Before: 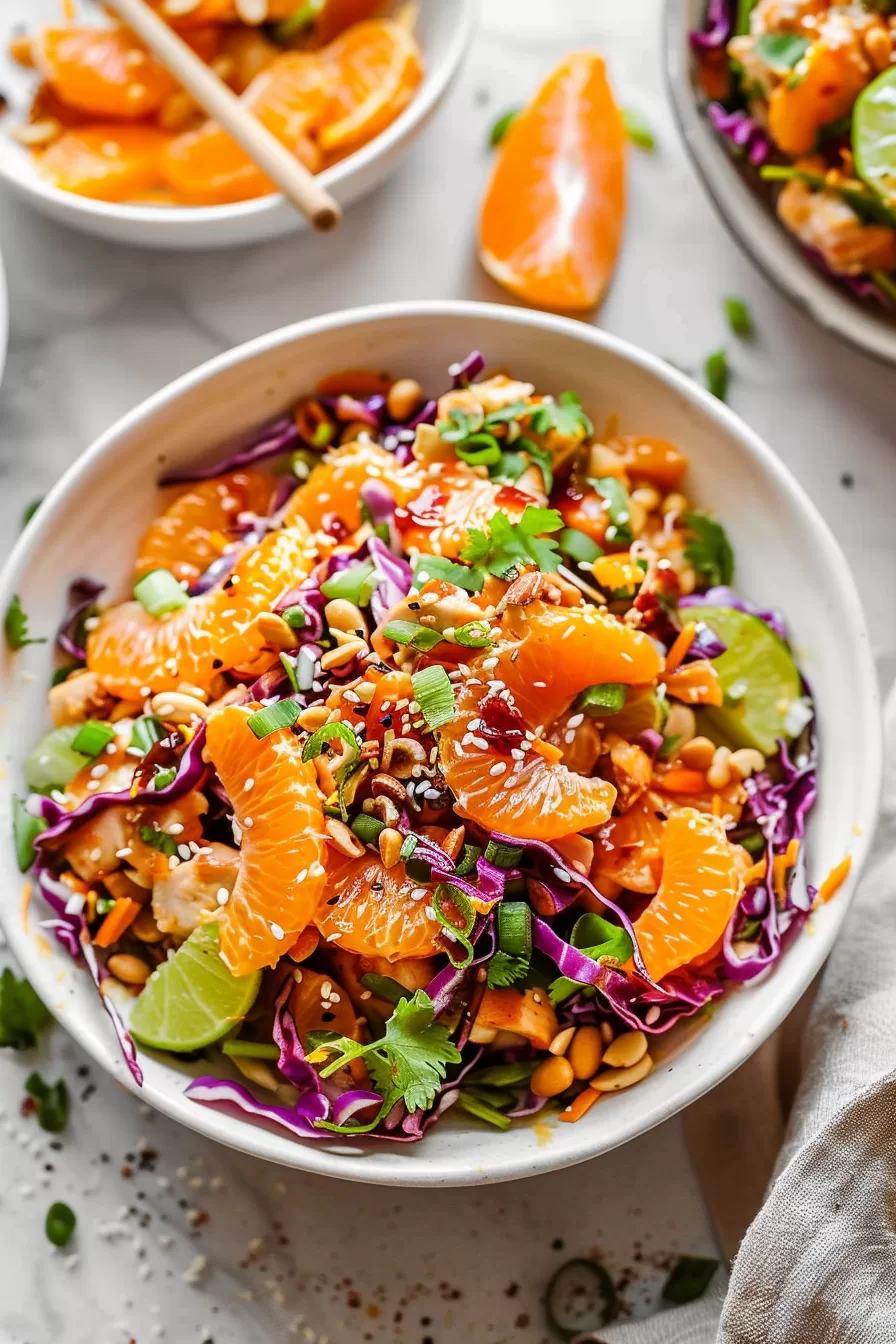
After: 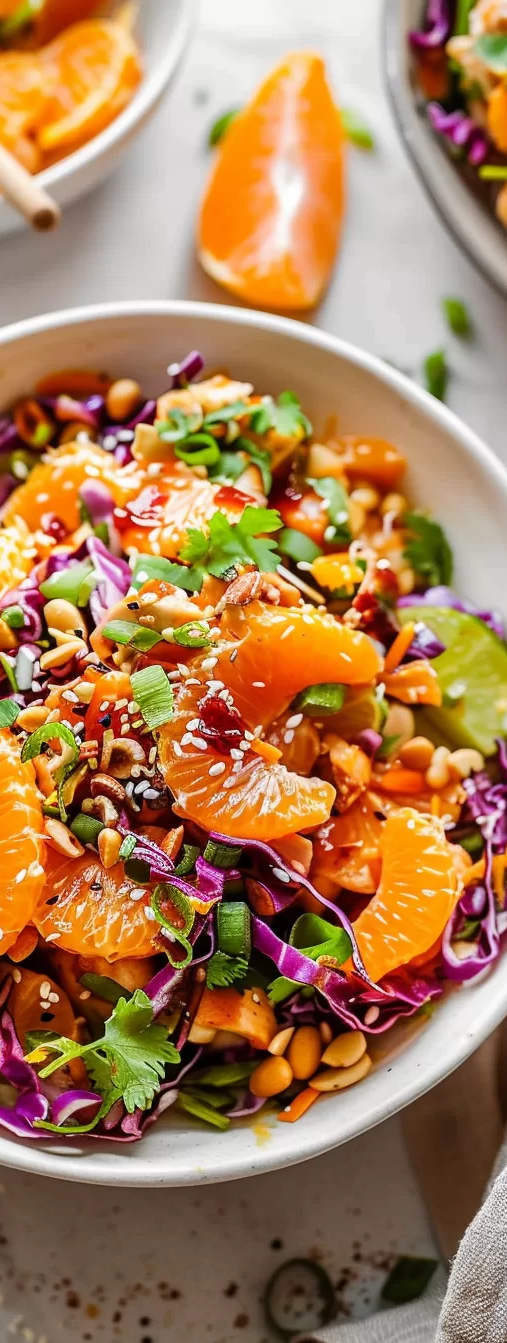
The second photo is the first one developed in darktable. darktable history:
crop: left 31.419%, top 0.023%, right 11.946%
